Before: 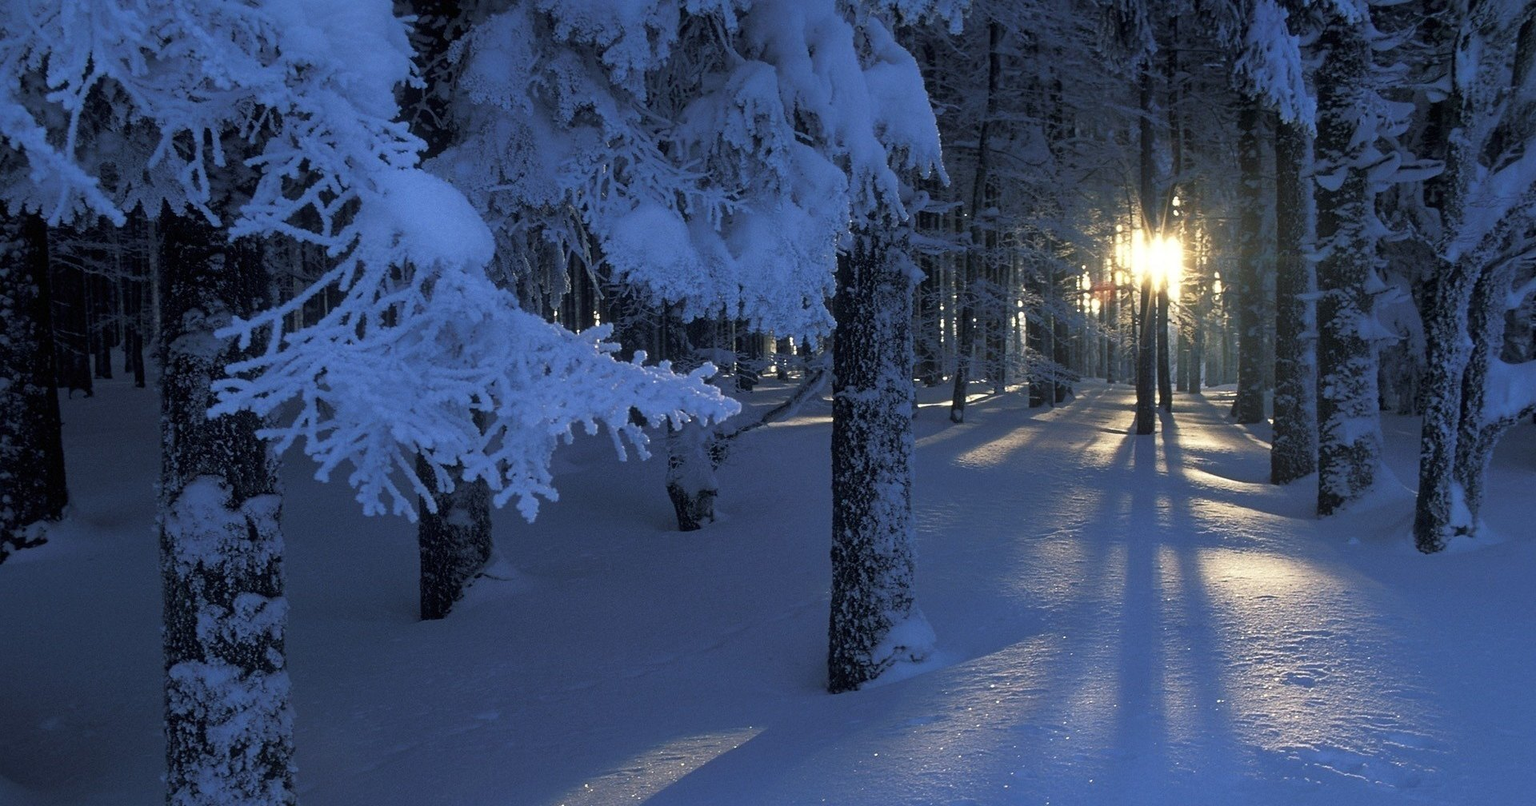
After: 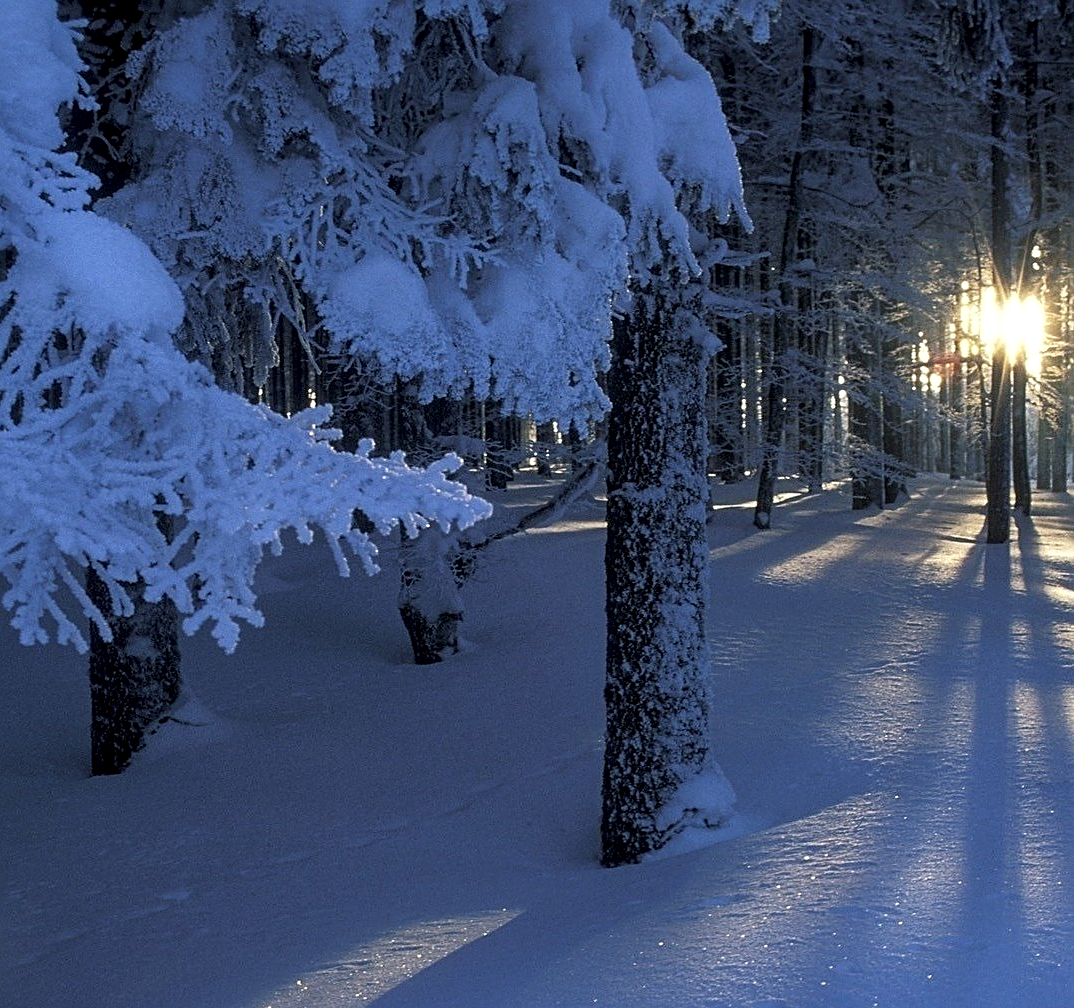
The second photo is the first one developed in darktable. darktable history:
crop and rotate: left 22.656%, right 21.402%
sharpen: on, module defaults
local contrast: detail 130%
